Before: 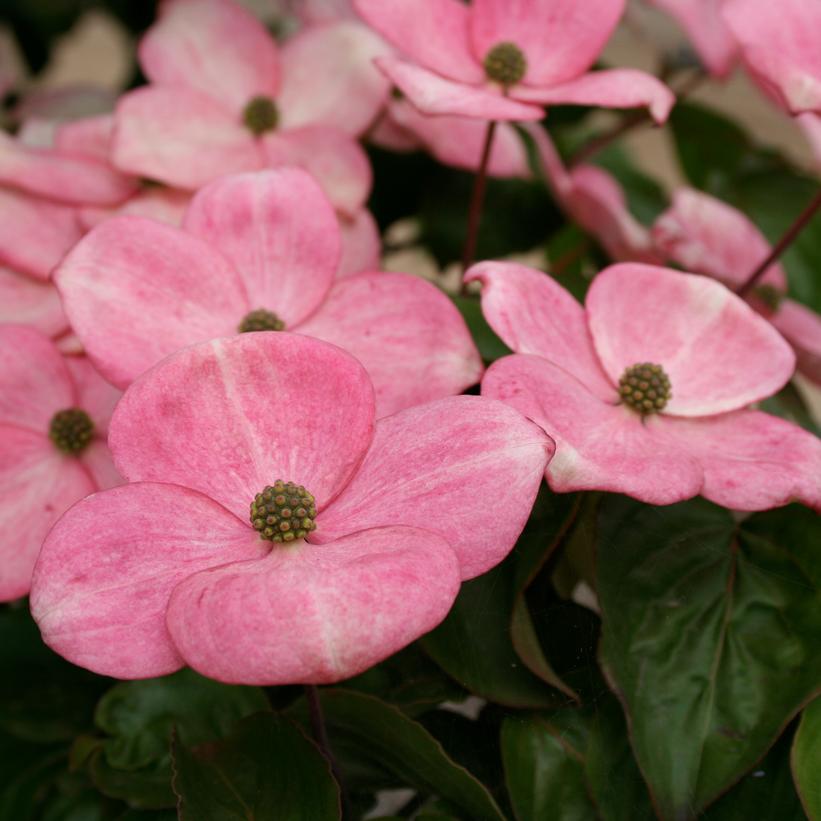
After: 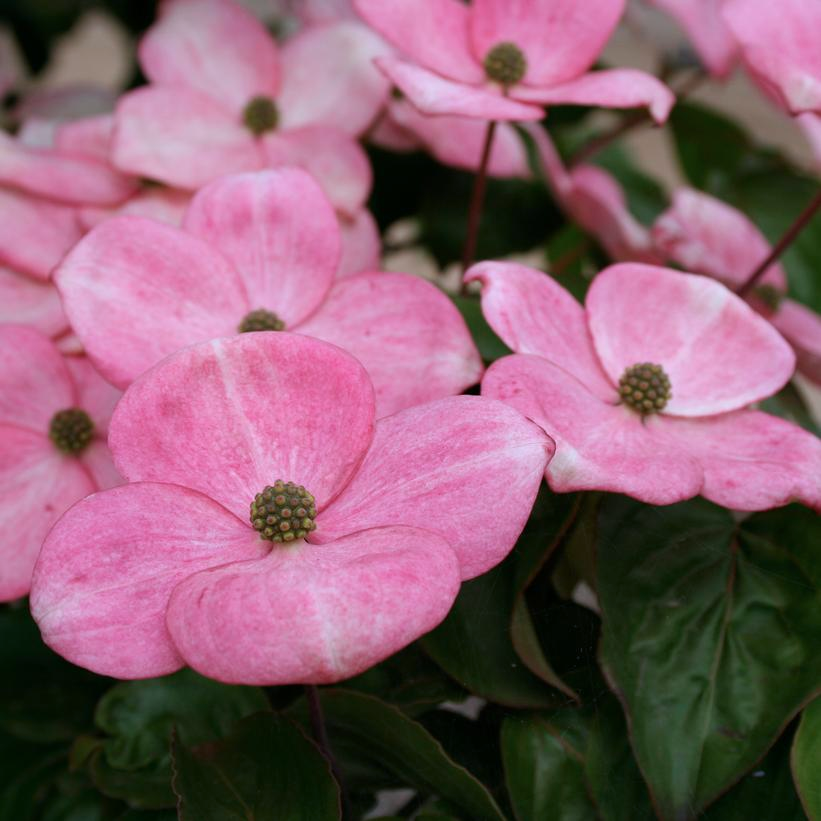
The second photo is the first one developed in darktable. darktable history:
color calibration: illuminant custom, x 0.372, y 0.383, temperature 4279.9 K, saturation algorithm version 1 (2020)
